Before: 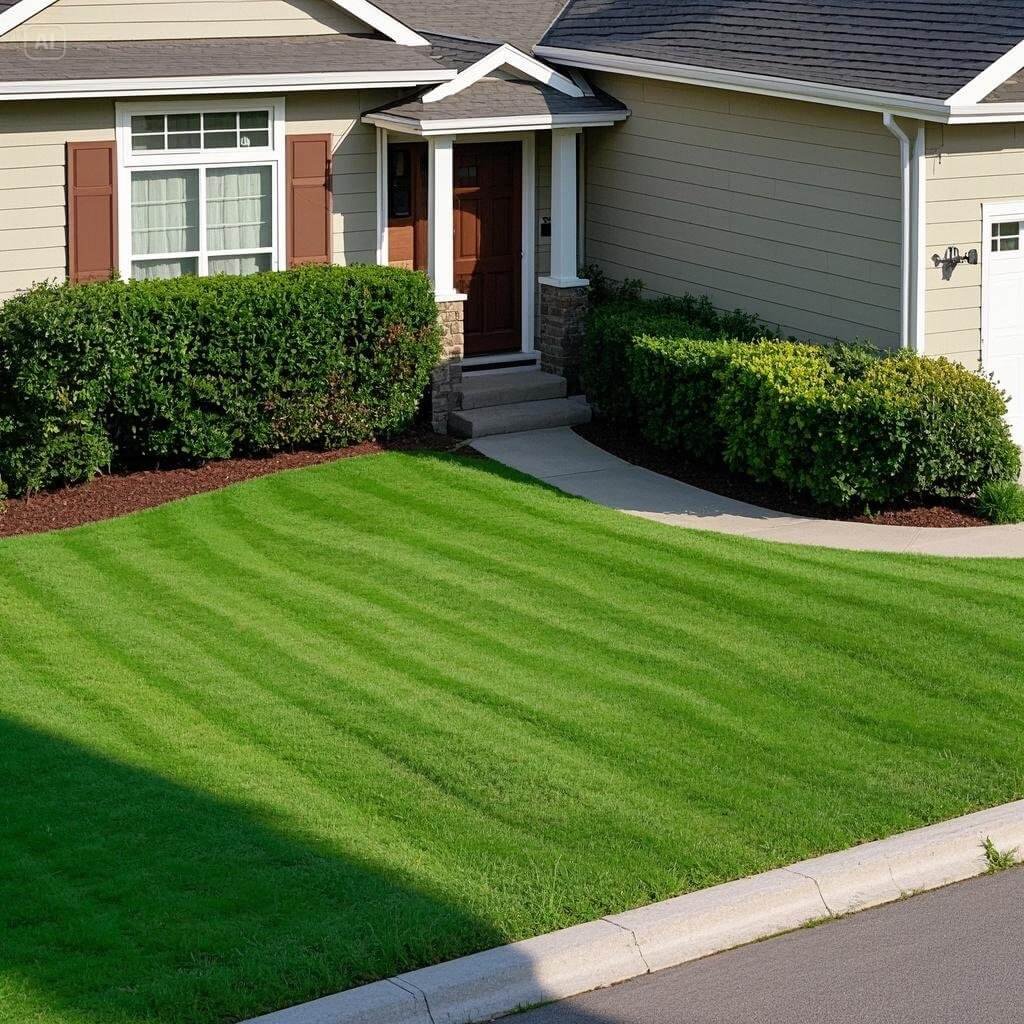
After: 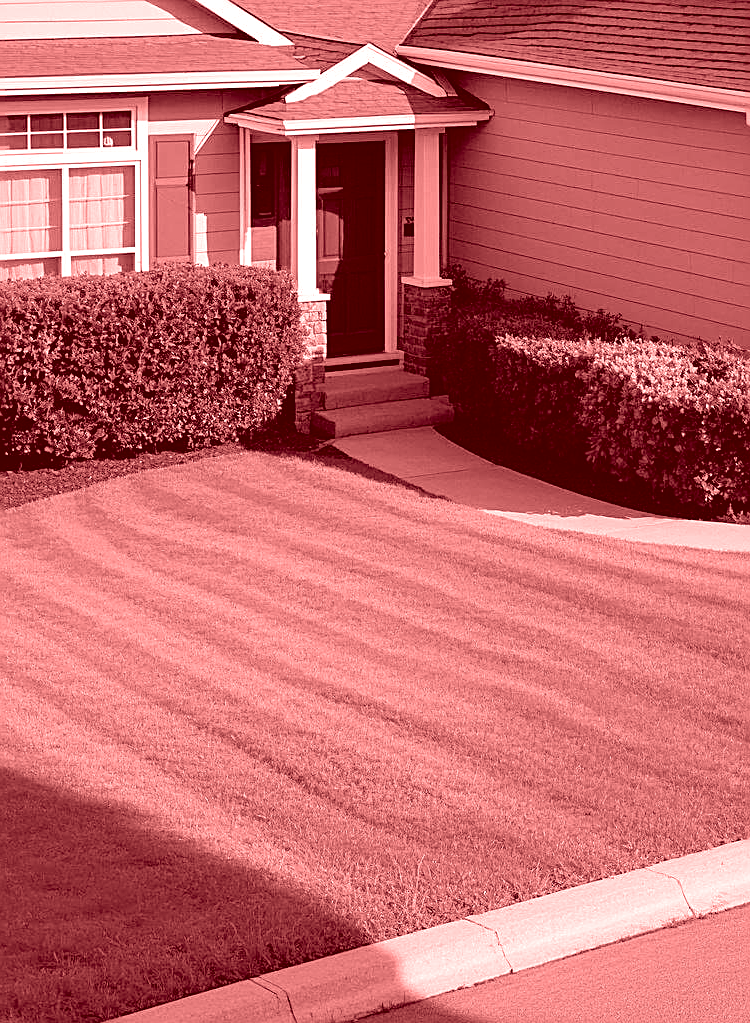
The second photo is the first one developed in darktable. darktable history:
sharpen: on, module defaults
colorize: saturation 60%, source mix 100%
tone equalizer: on, module defaults
exposure: black level correction 0.009, exposure 0.014 EV, compensate highlight preservation false
crop: left 13.443%, right 13.31%
